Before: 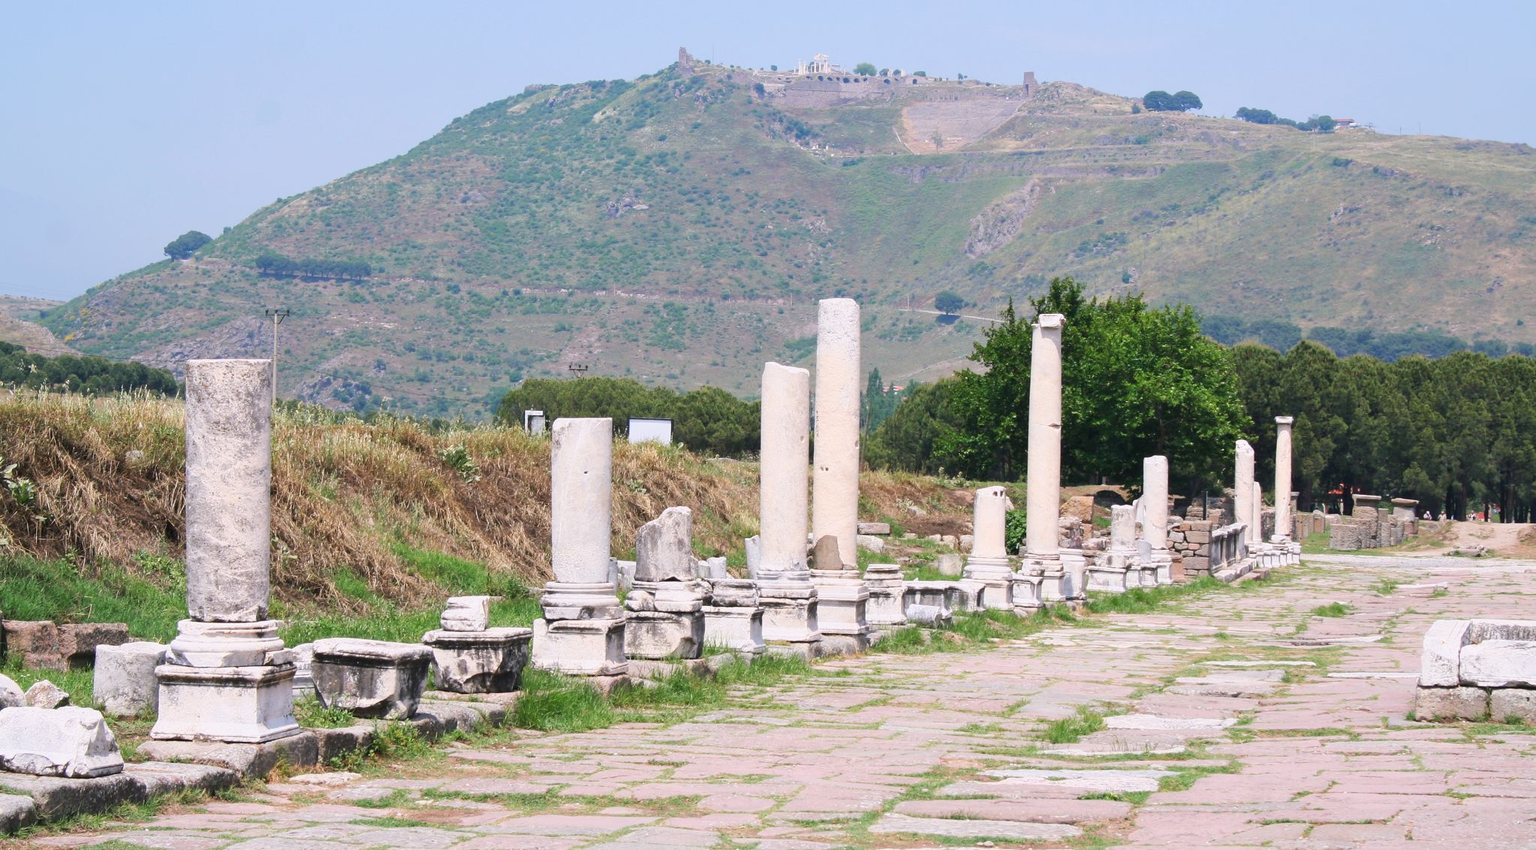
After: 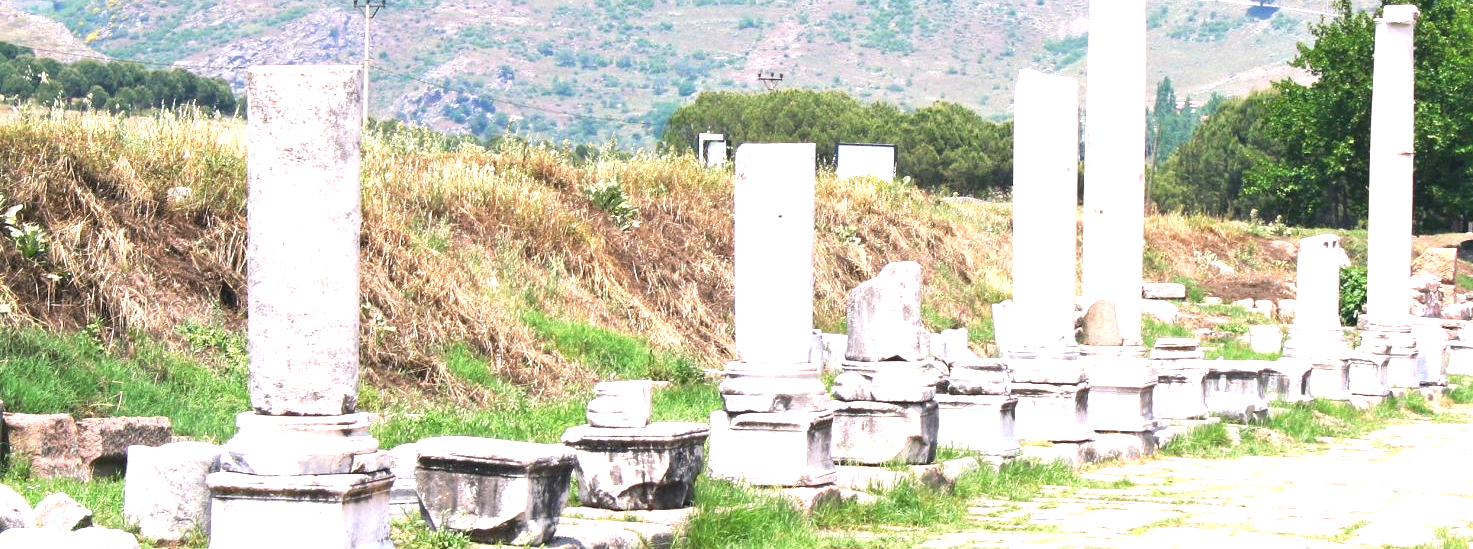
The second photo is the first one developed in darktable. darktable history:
crop: top 36.498%, right 27.964%, bottom 14.995%
exposure: black level correction 0, exposure 1.2 EV, compensate highlight preservation false
